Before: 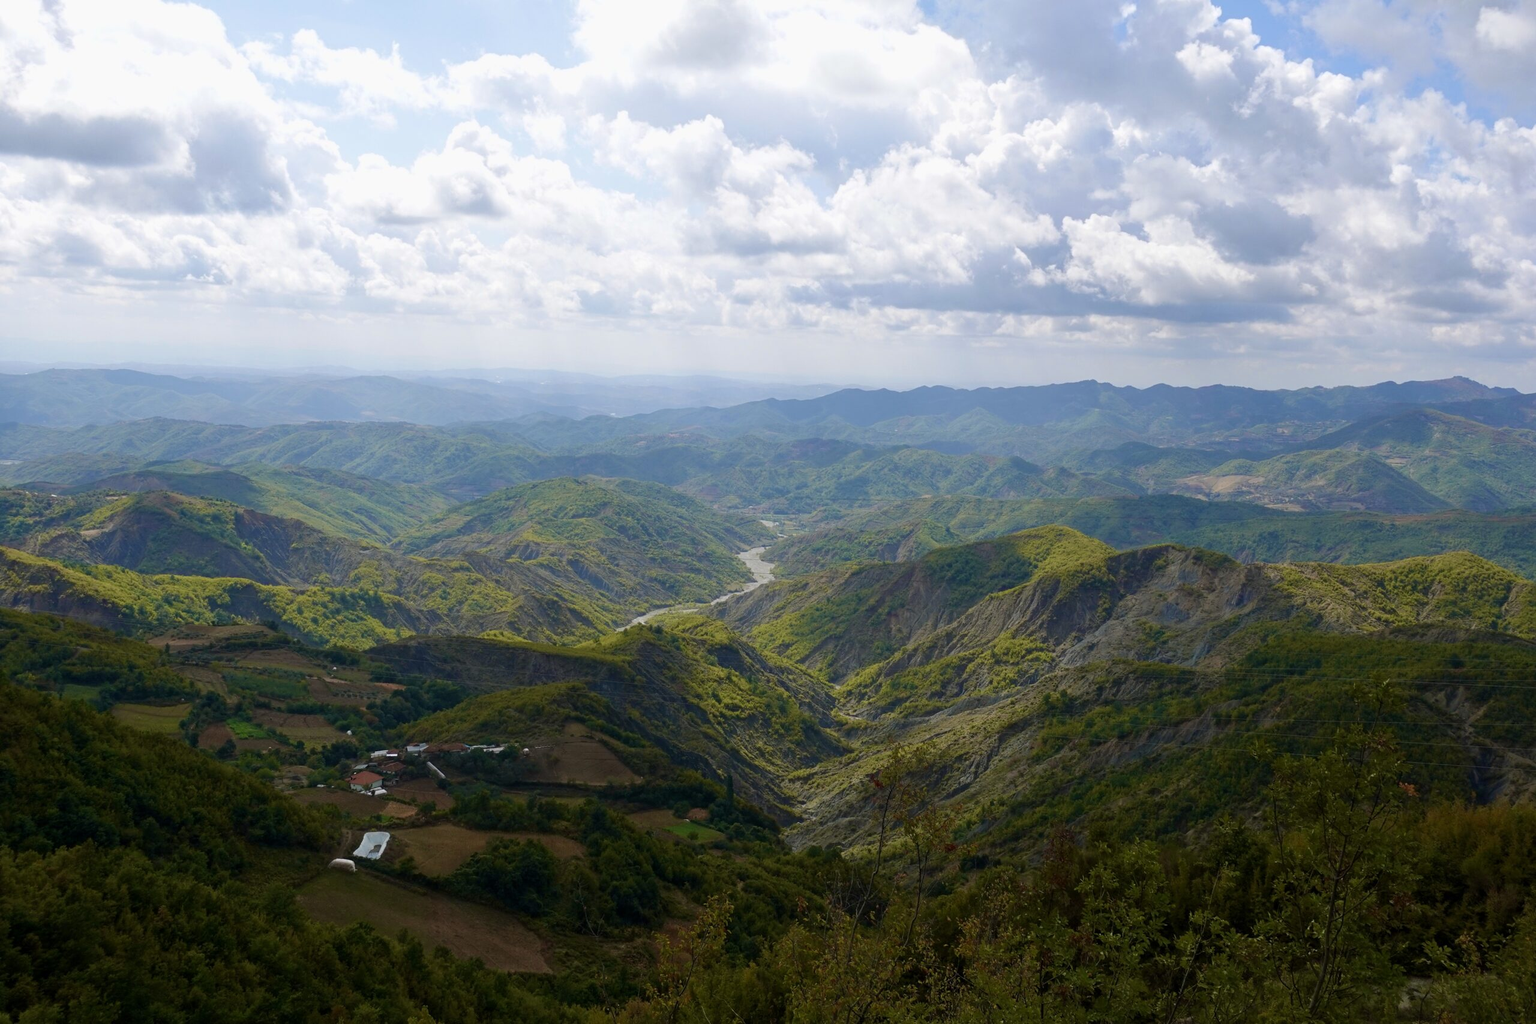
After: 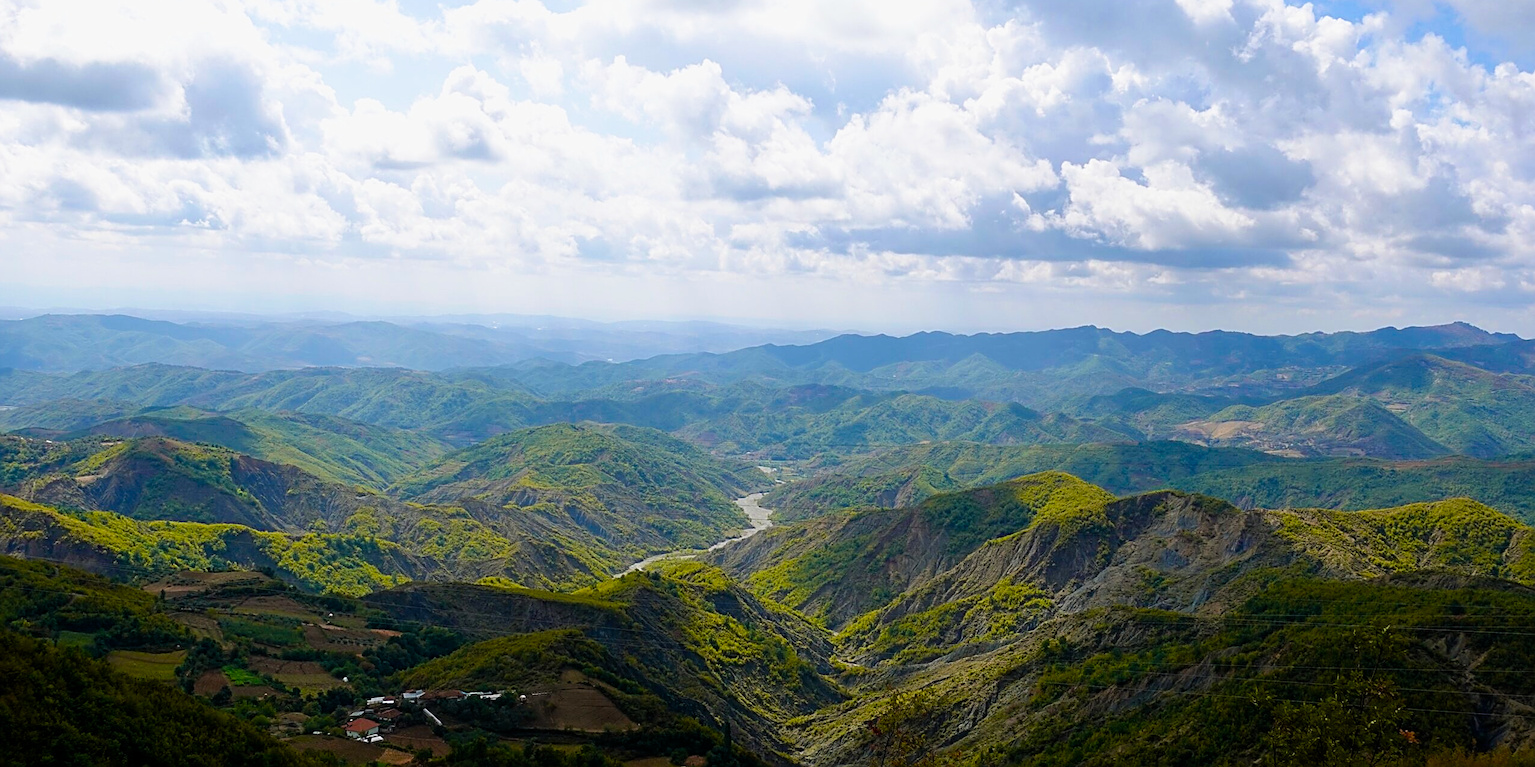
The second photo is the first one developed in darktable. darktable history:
exposure: exposure 0.078 EV, compensate highlight preservation false
crop: left 0.387%, top 5.469%, bottom 19.809%
sharpen: radius 2.584, amount 0.688
filmic rgb: black relative exposure -12 EV, white relative exposure 2.8 EV, threshold 3 EV, target black luminance 0%, hardness 8.06, latitude 70.41%, contrast 1.14, highlights saturation mix 10%, shadows ↔ highlights balance -0.388%, color science v4 (2020), iterations of high-quality reconstruction 10, contrast in shadows soft, contrast in highlights soft, enable highlight reconstruction true
